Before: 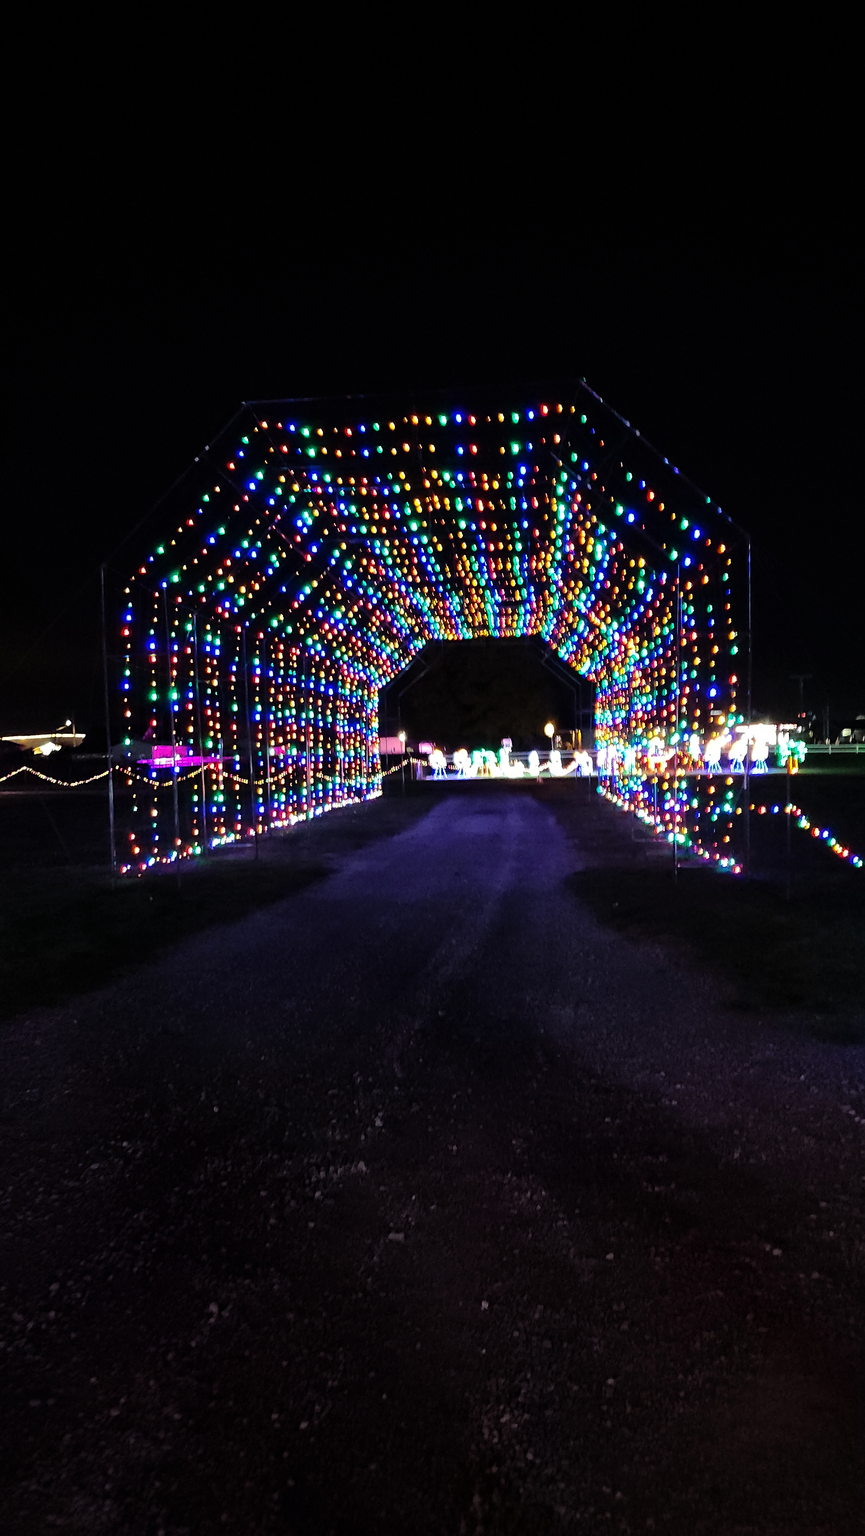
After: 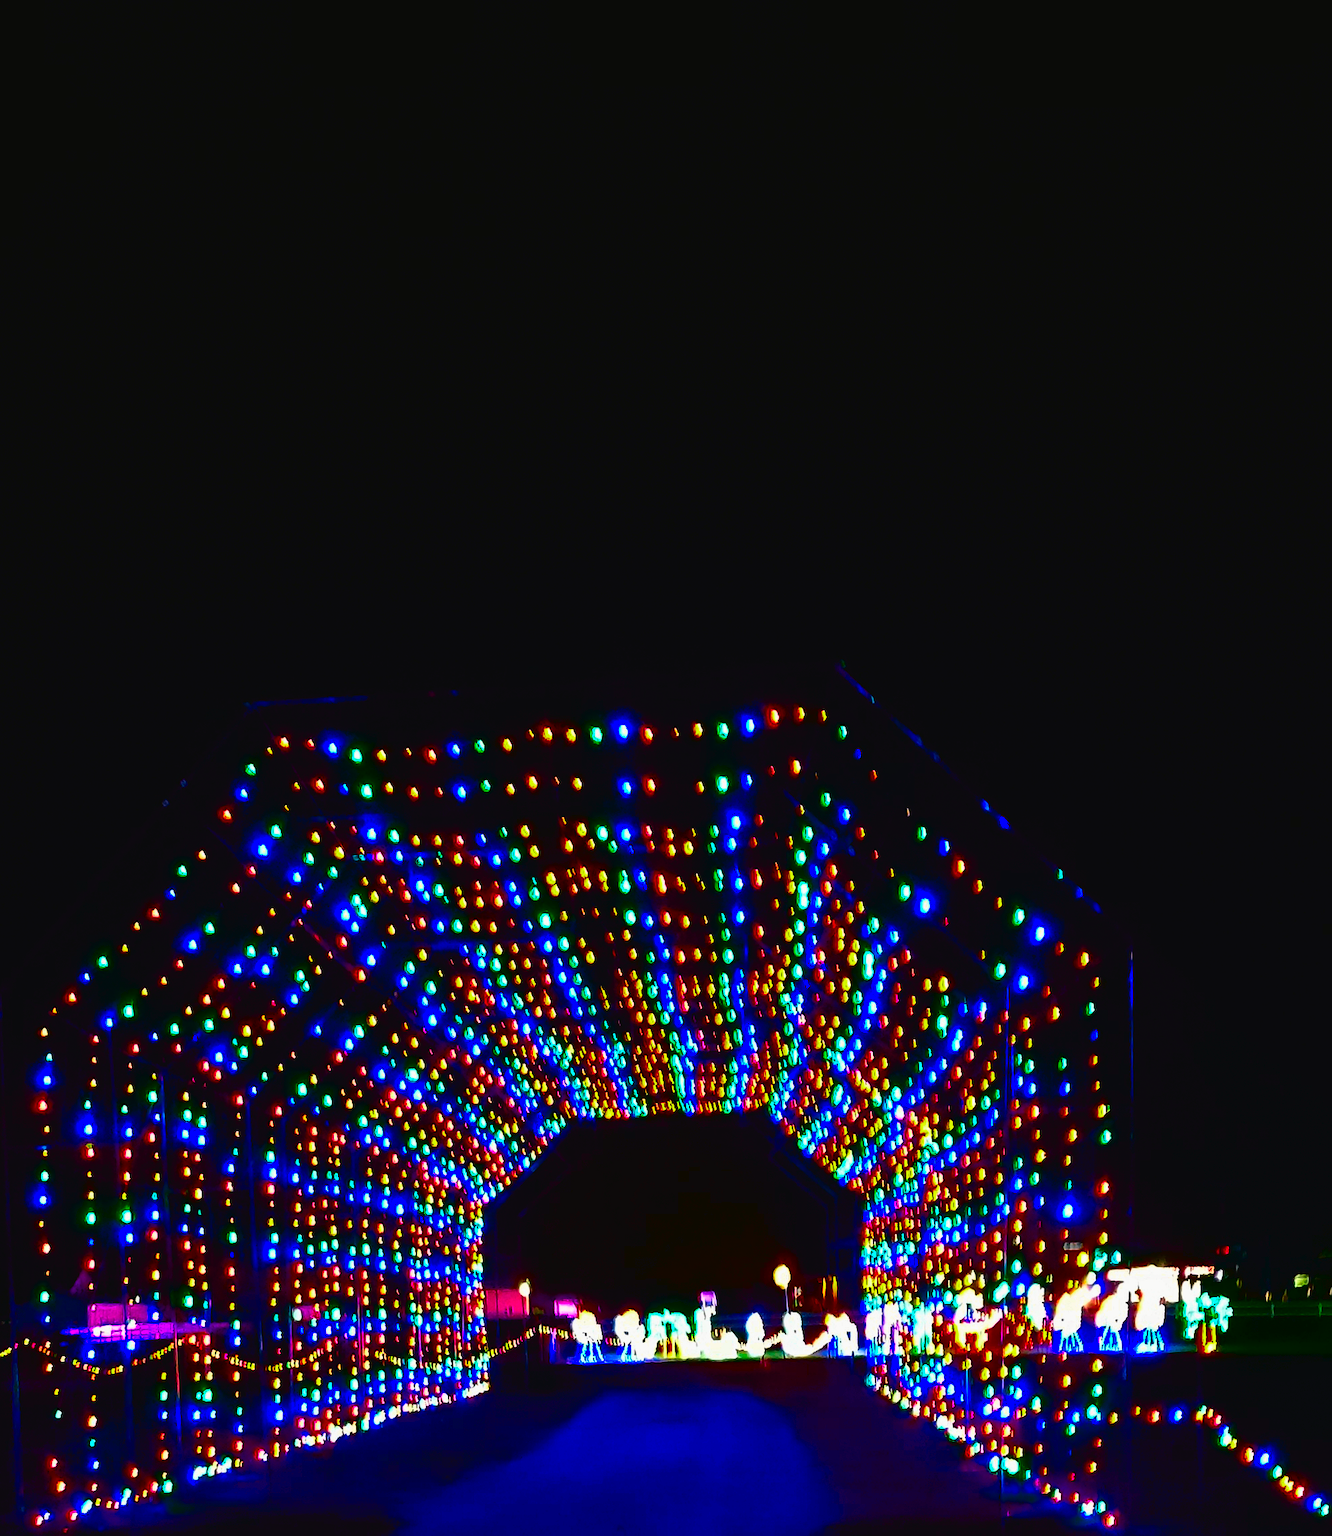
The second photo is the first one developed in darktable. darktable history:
contrast brightness saturation: brightness -1, saturation 1
tone curve: curves: ch0 [(0.003, 0.029) (0.037, 0.036) (0.149, 0.117) (0.297, 0.318) (0.422, 0.474) (0.531, 0.6) (0.743, 0.809) (0.877, 0.901) (1, 0.98)]; ch1 [(0, 0) (0.305, 0.325) (0.453, 0.437) (0.482, 0.479) (0.501, 0.5) (0.506, 0.503) (0.567, 0.572) (0.605, 0.608) (0.668, 0.69) (1, 1)]; ch2 [(0, 0) (0.313, 0.306) (0.4, 0.399) (0.45, 0.48) (0.499, 0.502) (0.512, 0.523) (0.57, 0.595) (0.653, 0.662) (1, 1)], color space Lab, independent channels, preserve colors none
color balance rgb: linear chroma grading › global chroma 15%, perceptual saturation grading › global saturation 30%
crop and rotate: left 11.812%, bottom 42.776%
